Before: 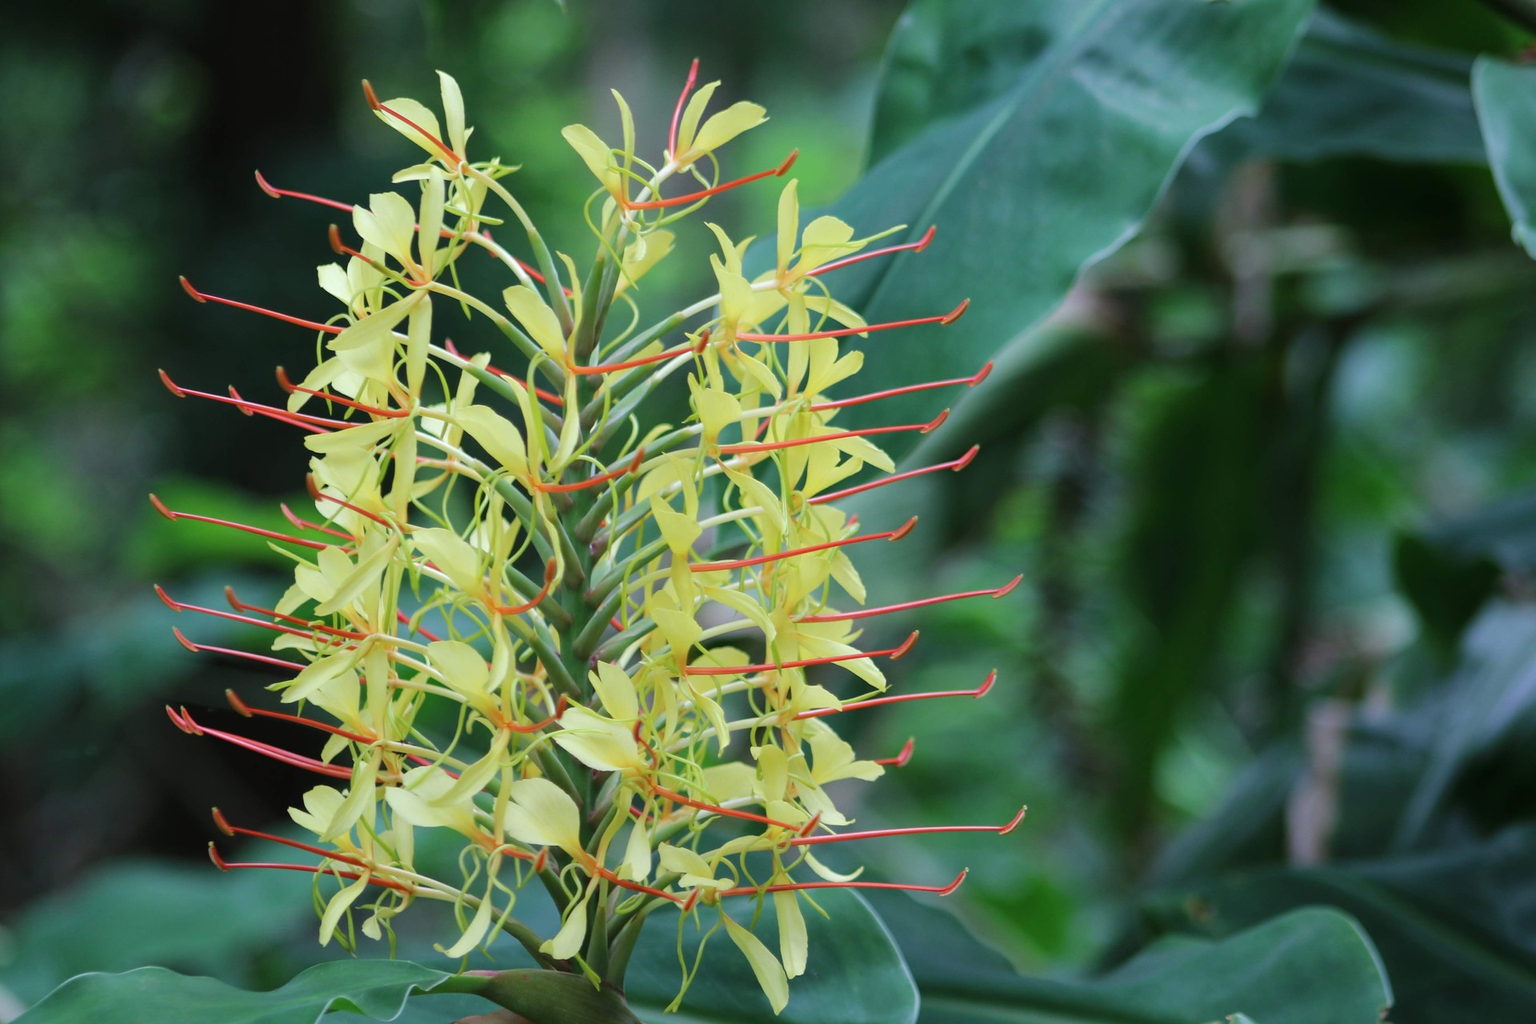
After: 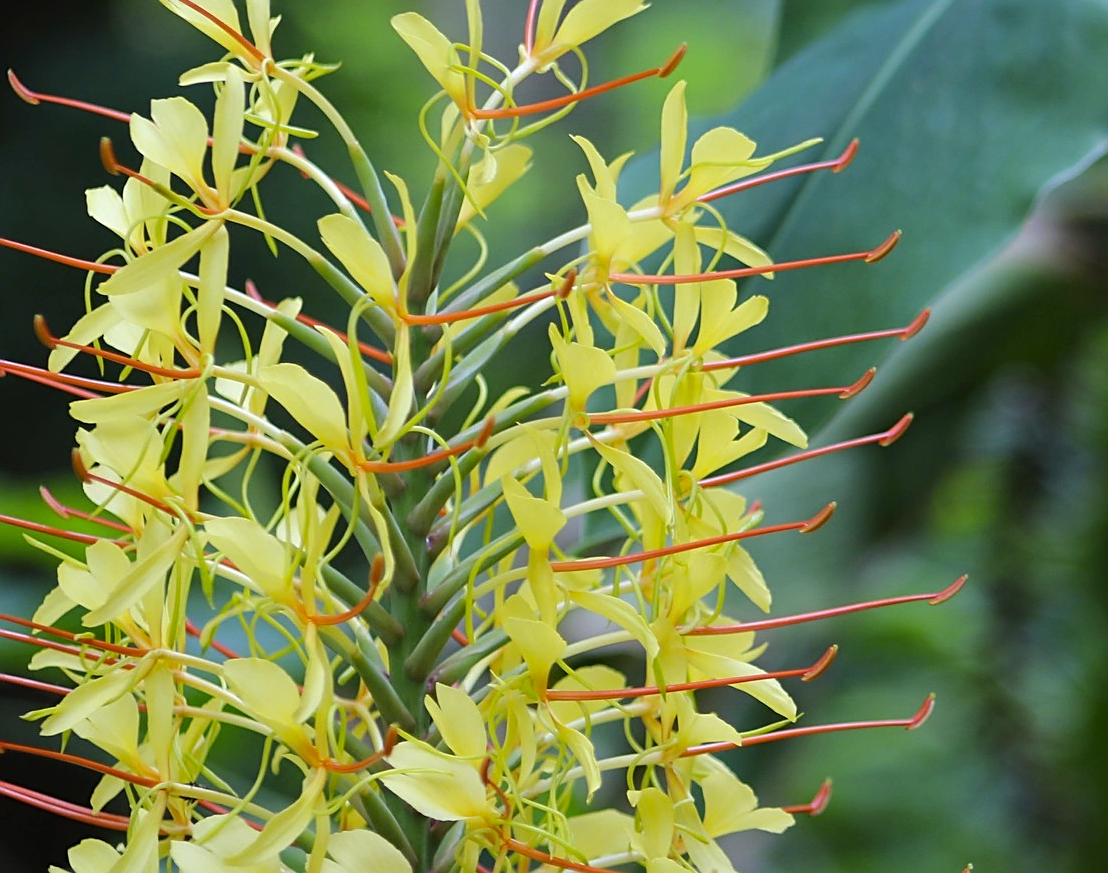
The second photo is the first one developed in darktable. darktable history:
crop: left 16.202%, top 11.208%, right 26.045%, bottom 20.557%
color contrast: green-magenta contrast 0.85, blue-yellow contrast 1.25, unbound 0
sharpen: on, module defaults
